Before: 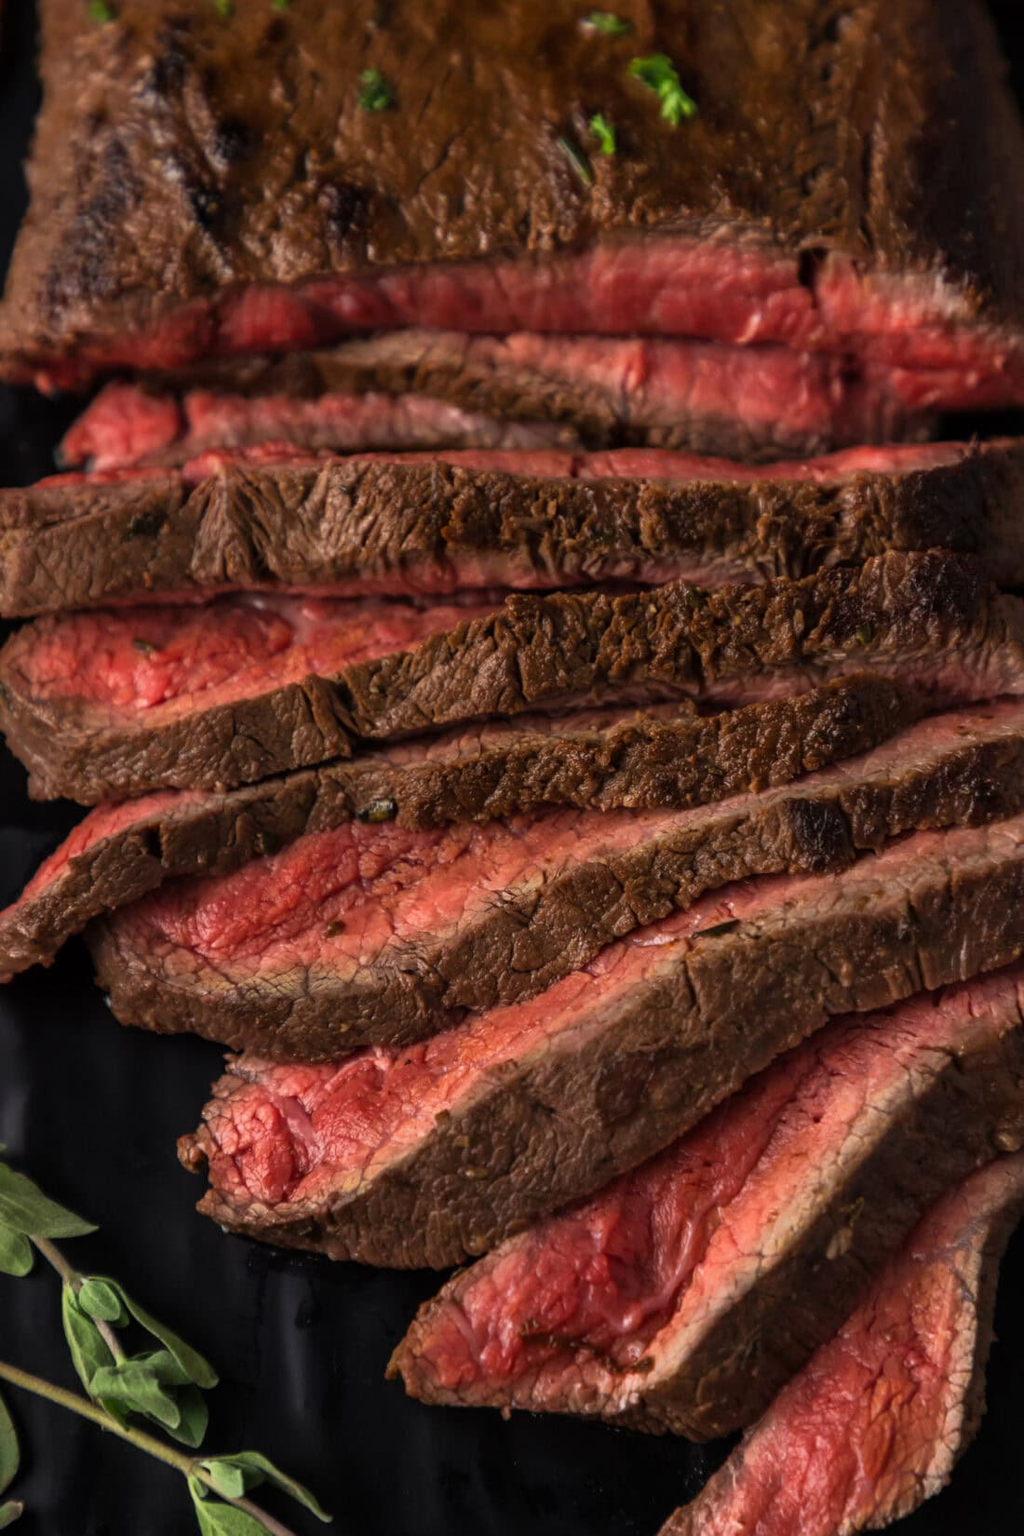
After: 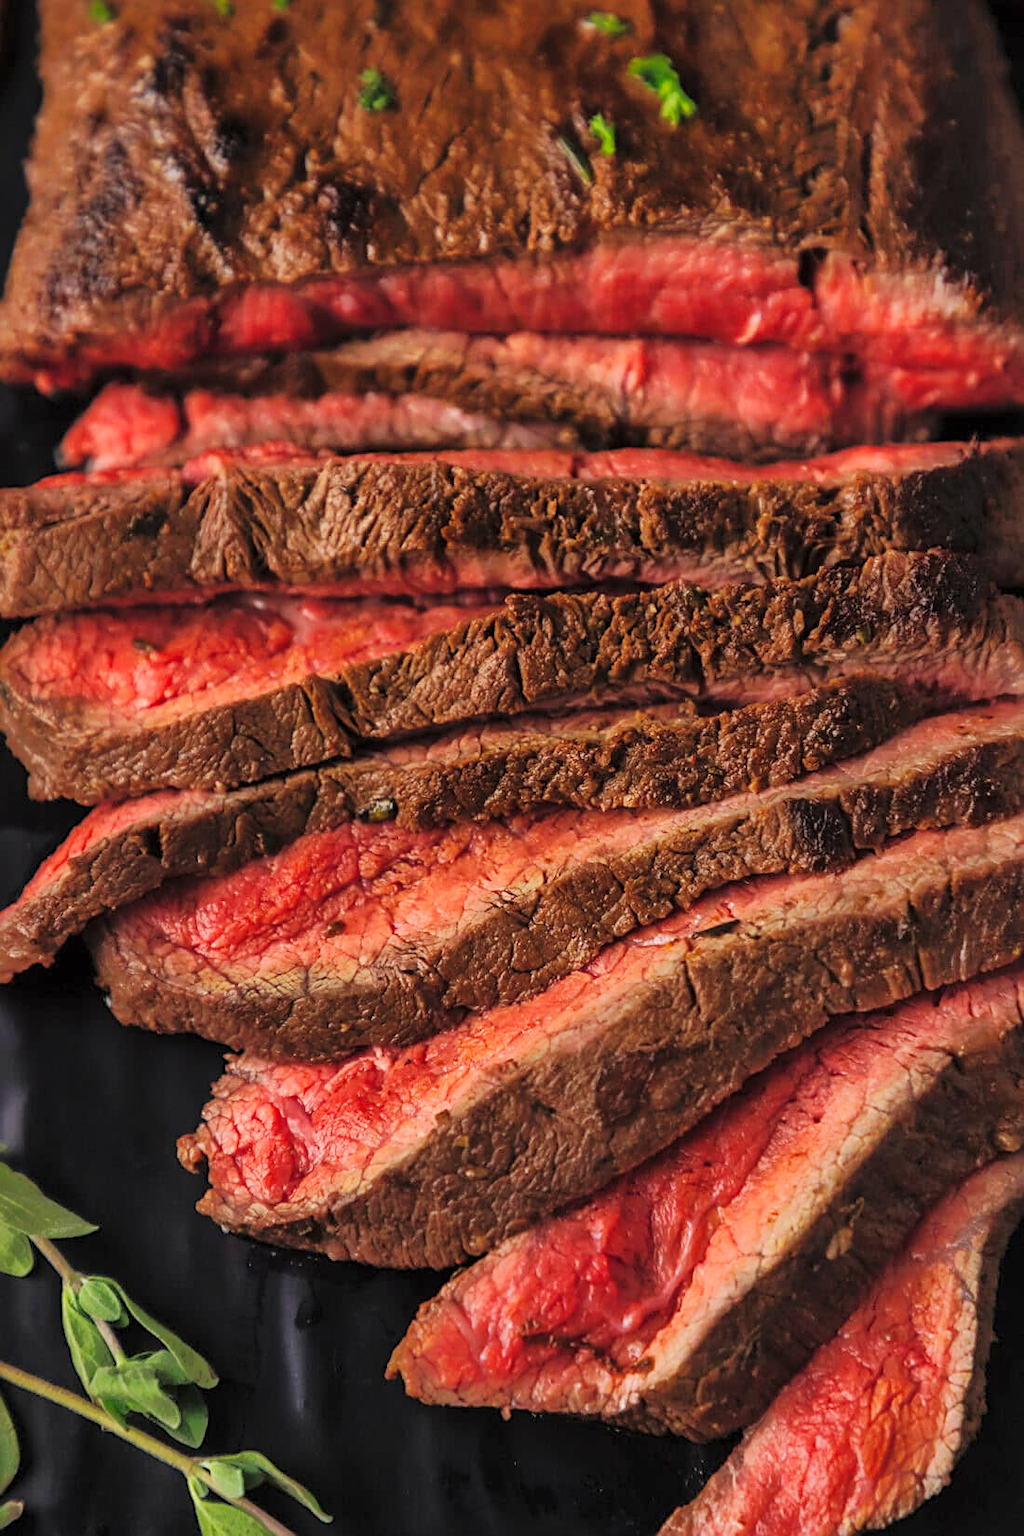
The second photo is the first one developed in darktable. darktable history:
base curve: curves: ch0 [(0, 0) (0.032, 0.025) (0.121, 0.166) (0.206, 0.329) (0.605, 0.79) (1, 1)], preserve colors none
sharpen: on, module defaults
contrast brightness saturation: contrast 0.05, brightness 0.06, saturation 0.01
shadows and highlights: shadows 60, highlights -60
